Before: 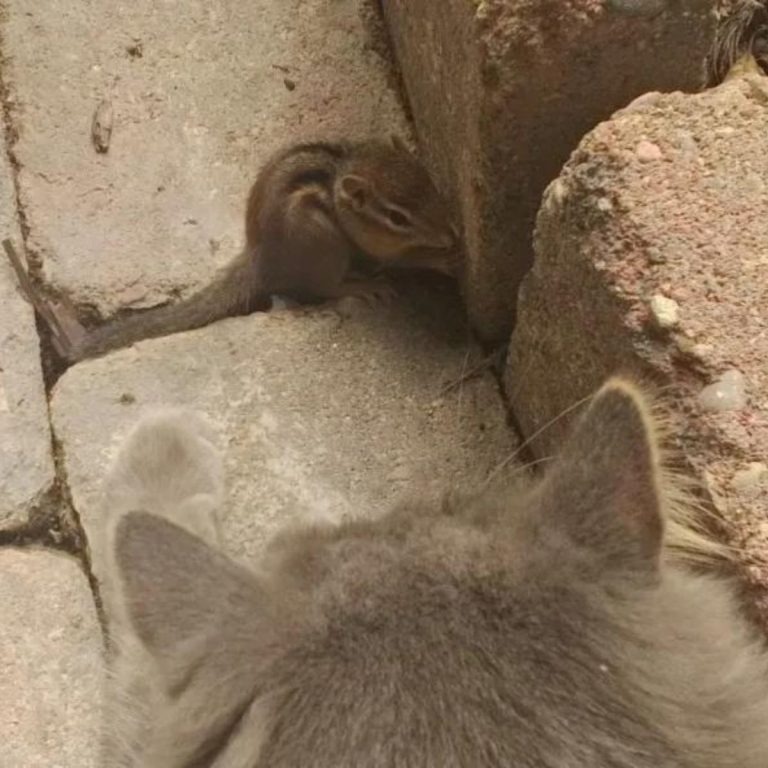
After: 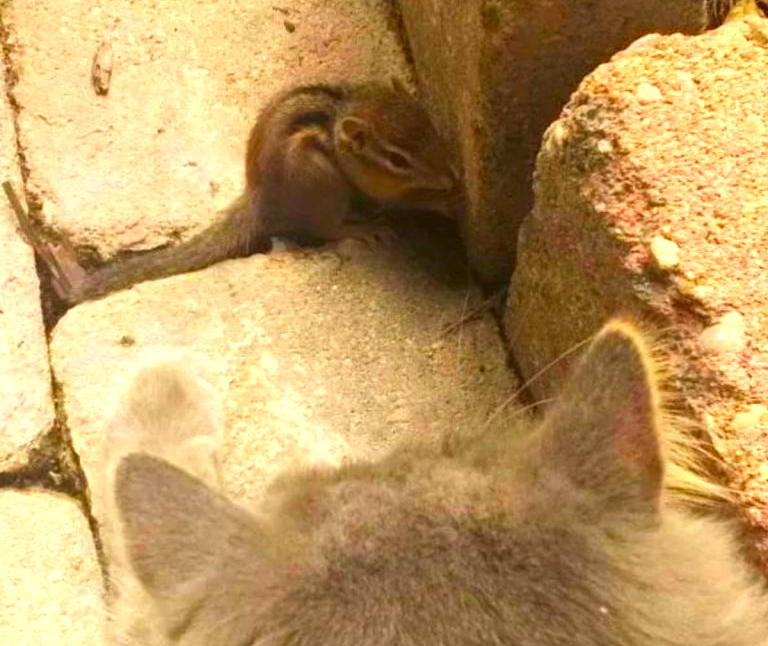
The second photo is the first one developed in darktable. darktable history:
tone equalizer: -8 EV -1.12 EV, -7 EV -1 EV, -6 EV -0.884 EV, -5 EV -0.597 EV, -3 EV 0.565 EV, -2 EV 0.864 EV, -1 EV 1.01 EV, +0 EV 1.08 EV
crop: top 7.616%, bottom 8.173%
color correction: highlights b* 0.059, saturation 1.84
shadows and highlights: shadows 20.41, highlights -20.79, soften with gaussian
